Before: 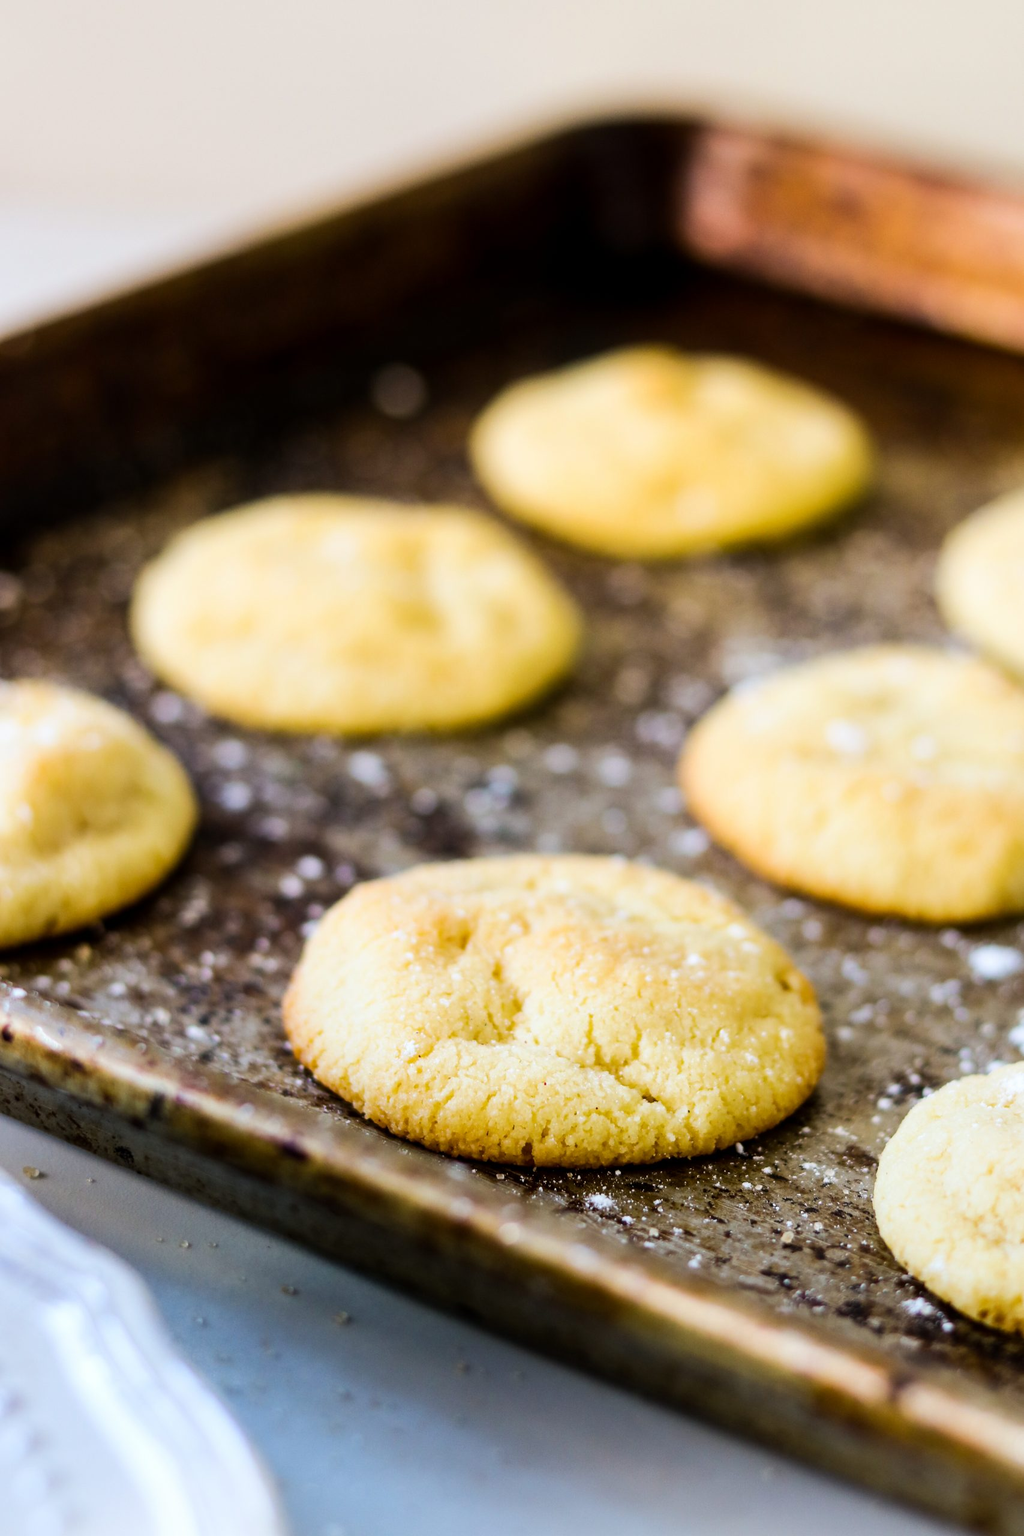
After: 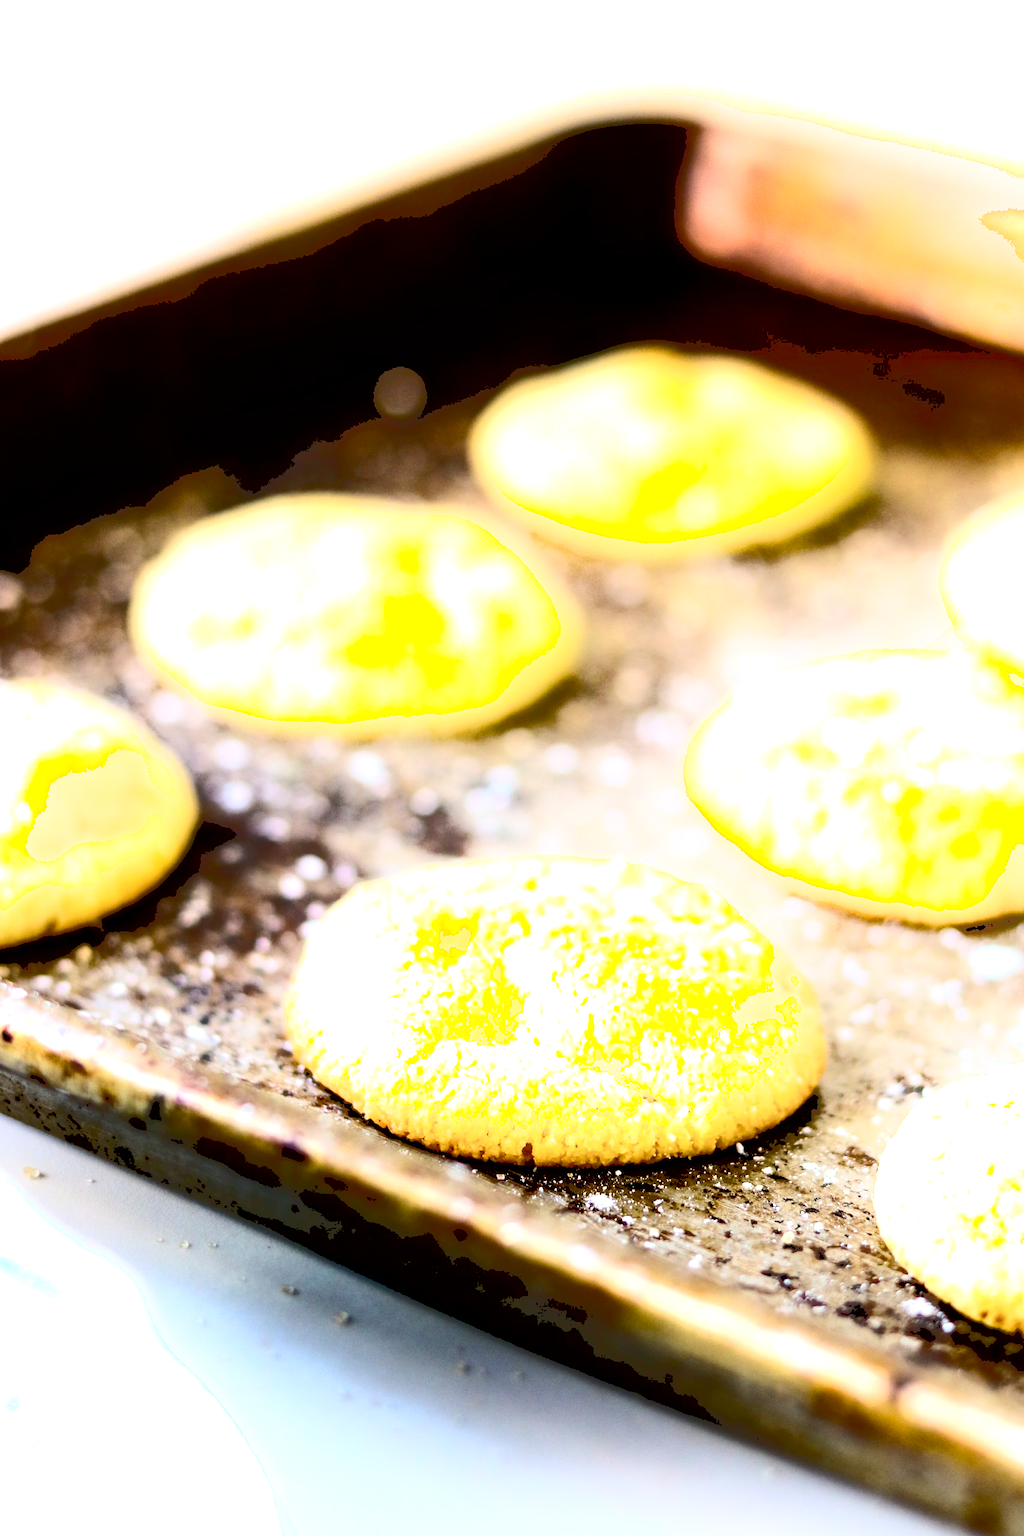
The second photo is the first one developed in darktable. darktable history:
shadows and highlights: highlights 68.84, soften with gaussian
exposure: black level correction 0.01, exposure 1 EV, compensate exposure bias true, compensate highlight preservation false
tone curve: curves: ch0 [(0, 0) (0.003, 0.172) (0.011, 0.177) (0.025, 0.177) (0.044, 0.177) (0.069, 0.178) (0.1, 0.181) (0.136, 0.19) (0.177, 0.208) (0.224, 0.226) (0.277, 0.274) (0.335, 0.338) (0.399, 0.43) (0.468, 0.535) (0.543, 0.635) (0.623, 0.726) (0.709, 0.815) (0.801, 0.882) (0.898, 0.936) (1, 1)], color space Lab, independent channels, preserve colors none
